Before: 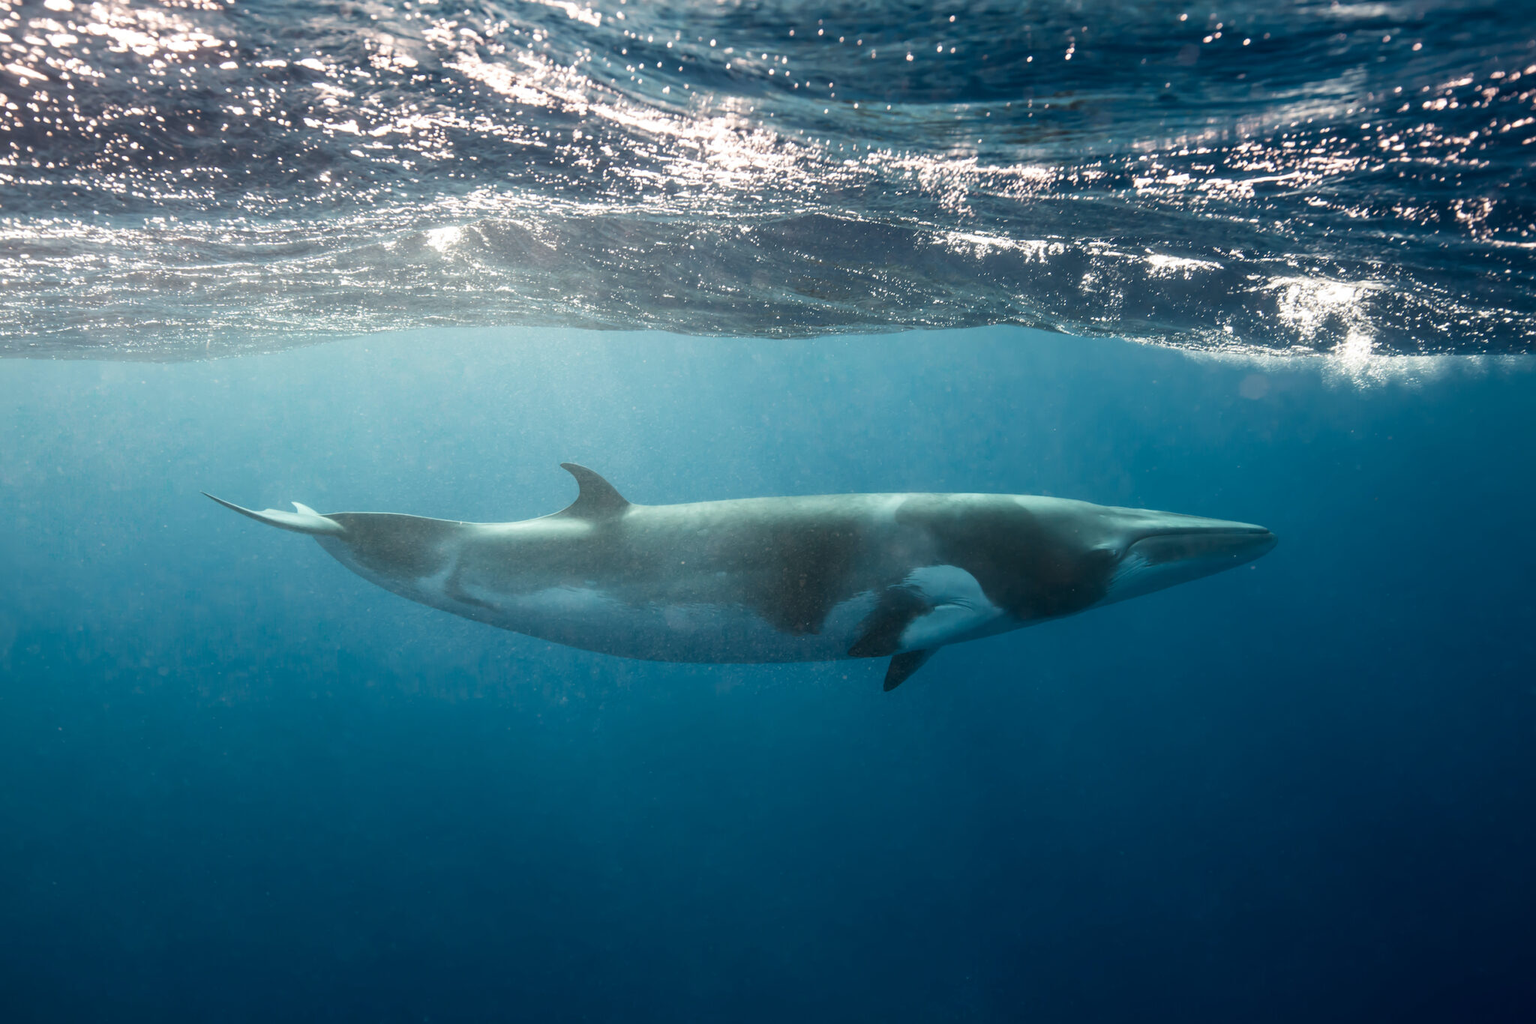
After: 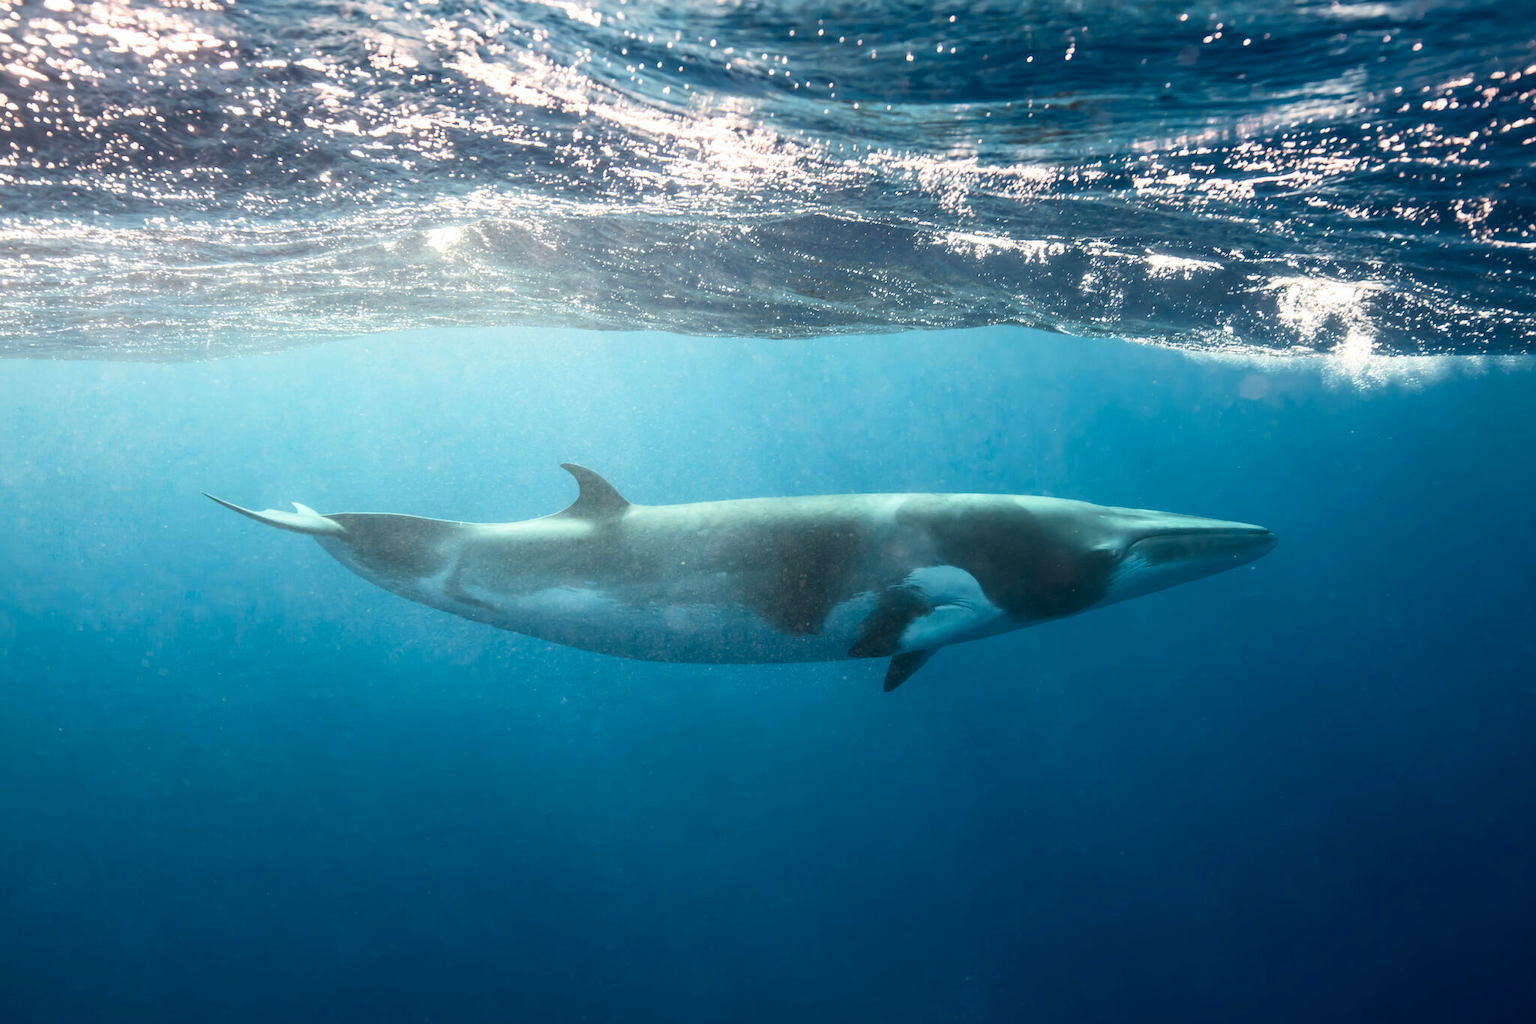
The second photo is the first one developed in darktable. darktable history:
contrast brightness saturation: contrast 0.199, brightness 0.156, saturation 0.229
